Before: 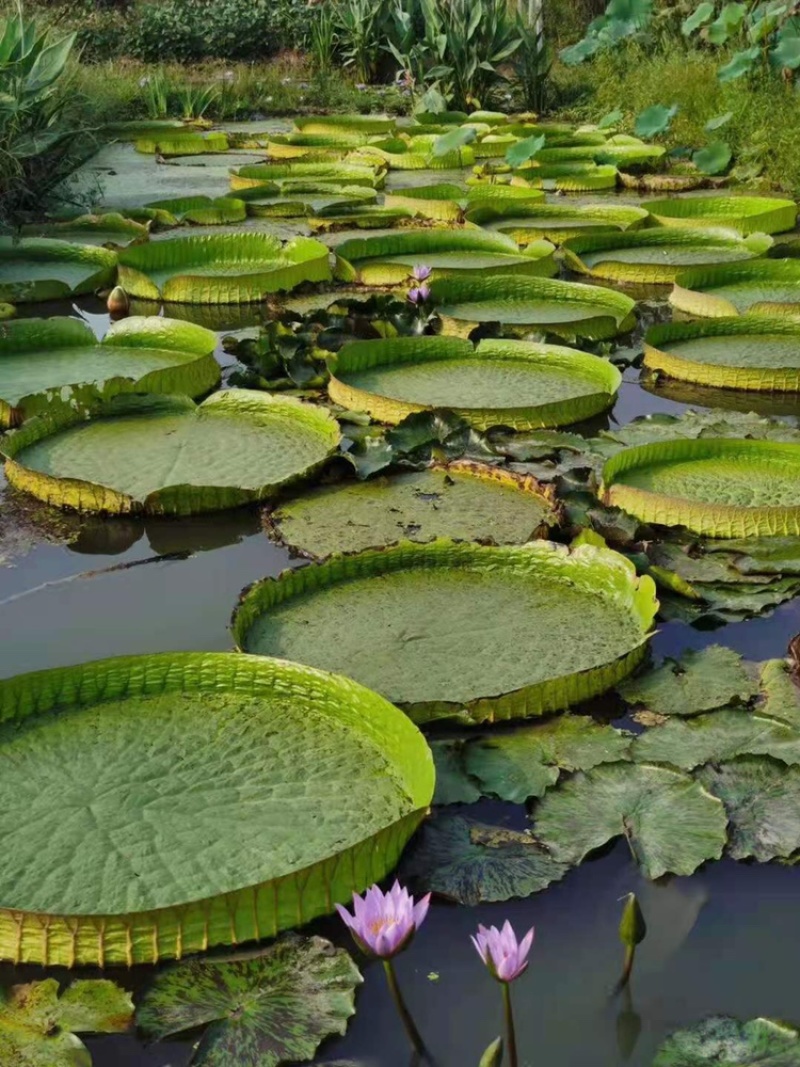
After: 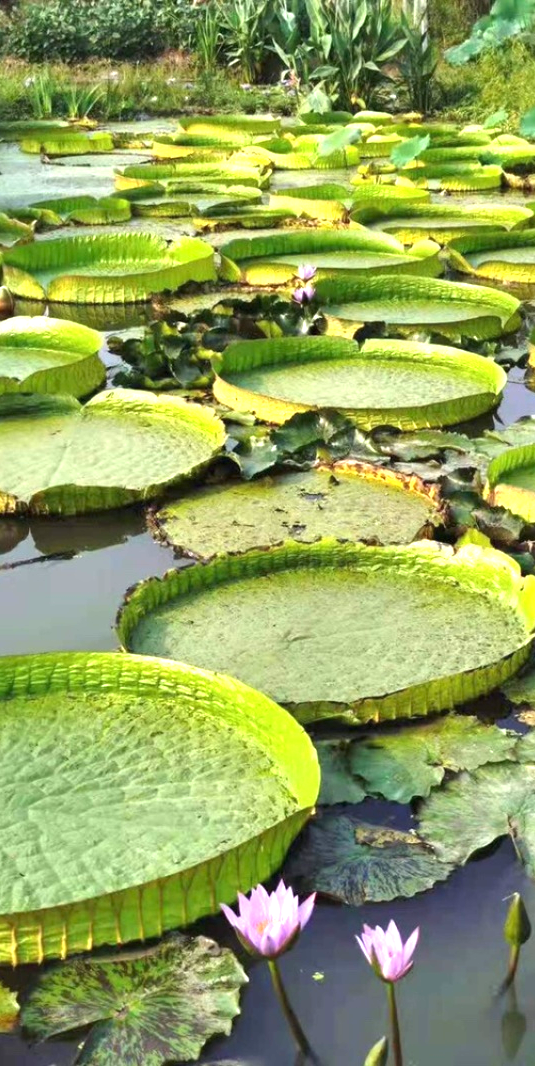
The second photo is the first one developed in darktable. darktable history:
exposure: black level correction 0, exposure 1.329 EV, compensate highlight preservation false
crop and rotate: left 14.42%, right 18.628%
